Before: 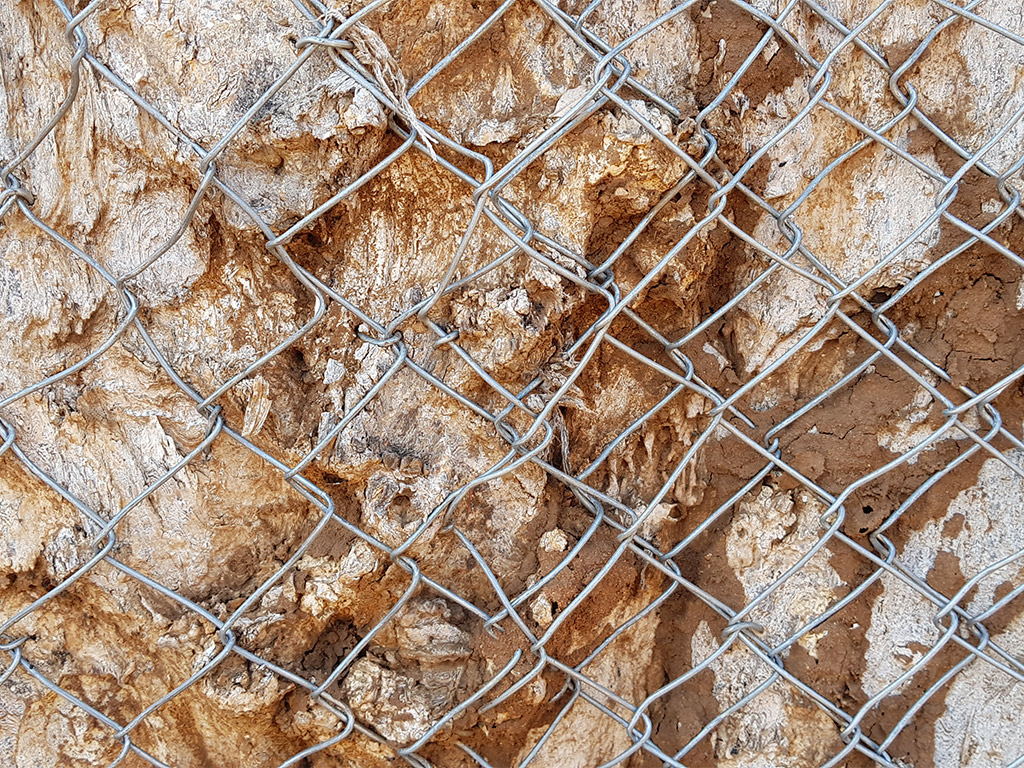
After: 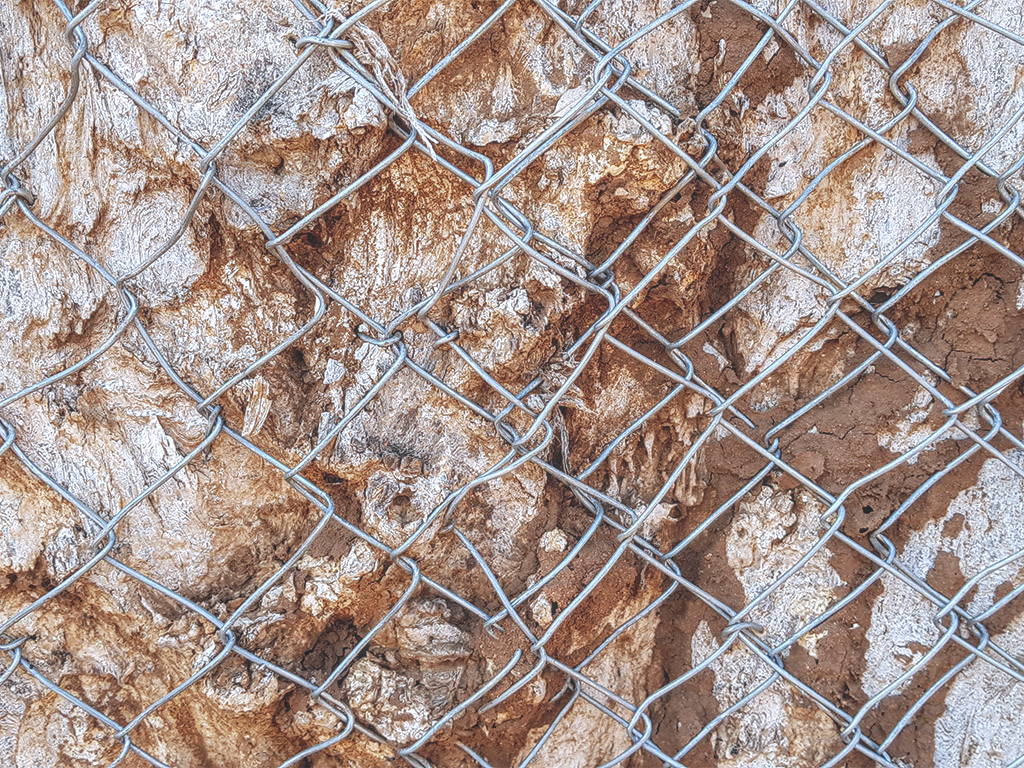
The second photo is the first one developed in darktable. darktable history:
exposure: black level correction -0.028, compensate highlight preservation false
local contrast: highlights 2%, shadows 2%, detail 134%
color correction: highlights a* -0.687, highlights b* -9.29
